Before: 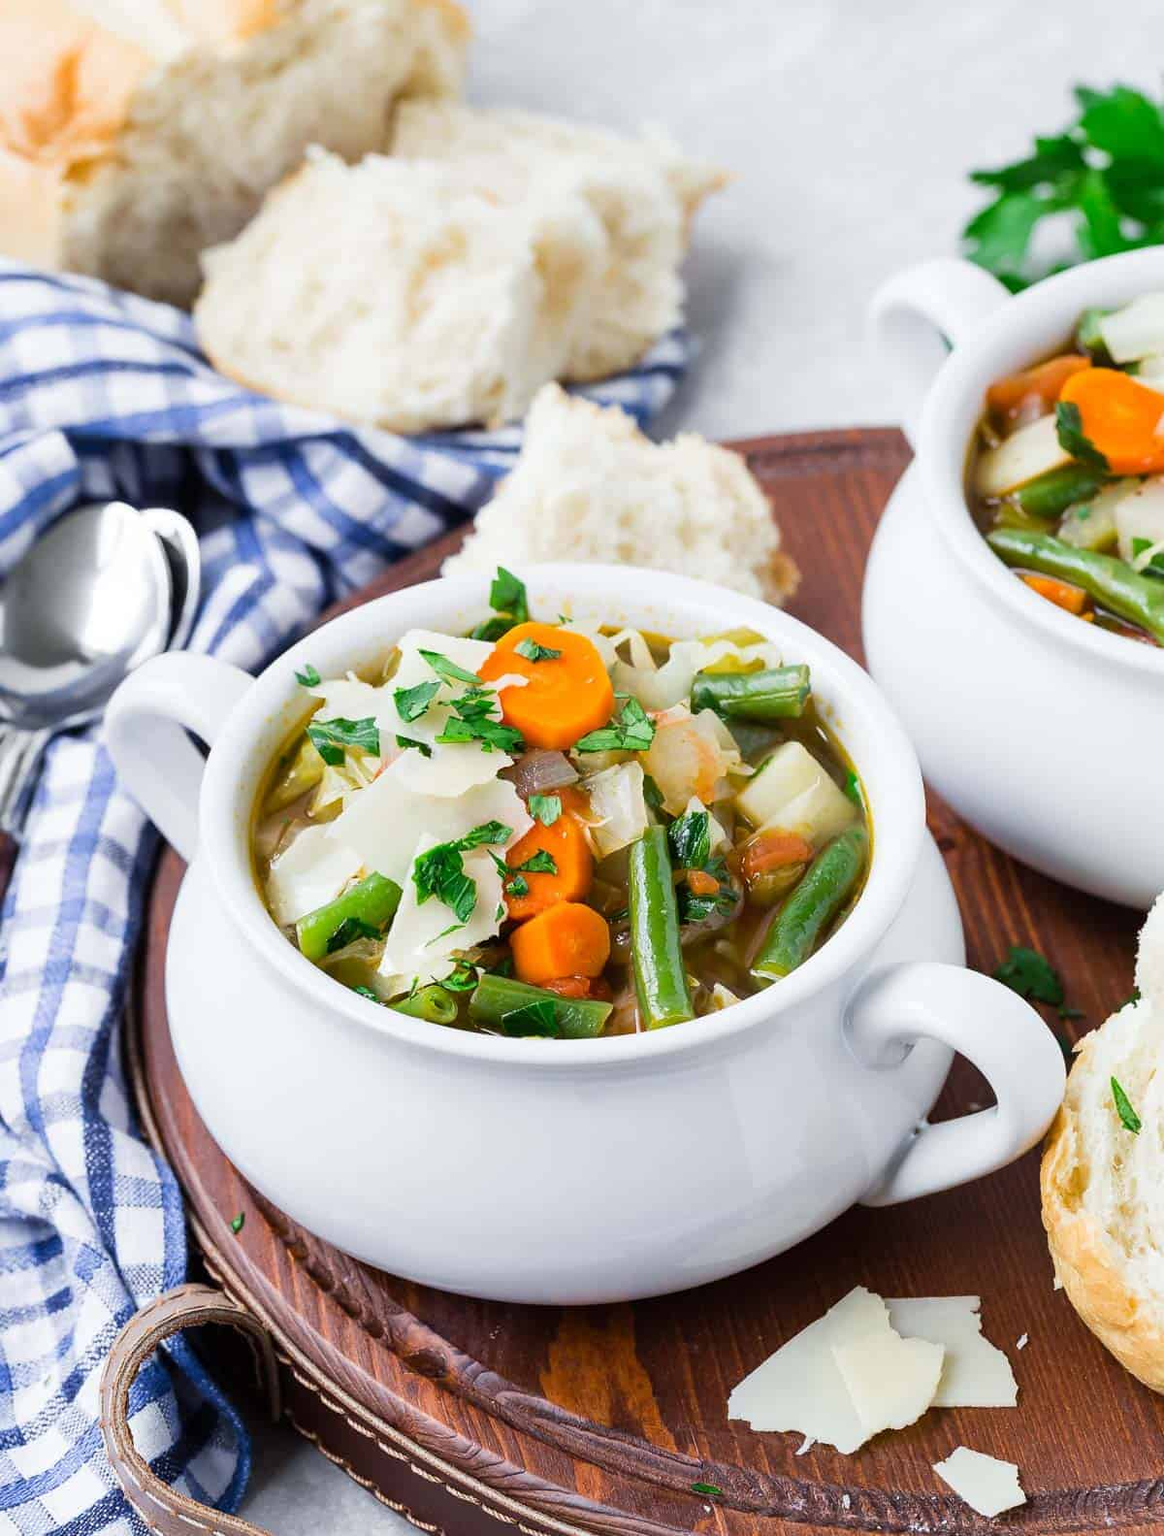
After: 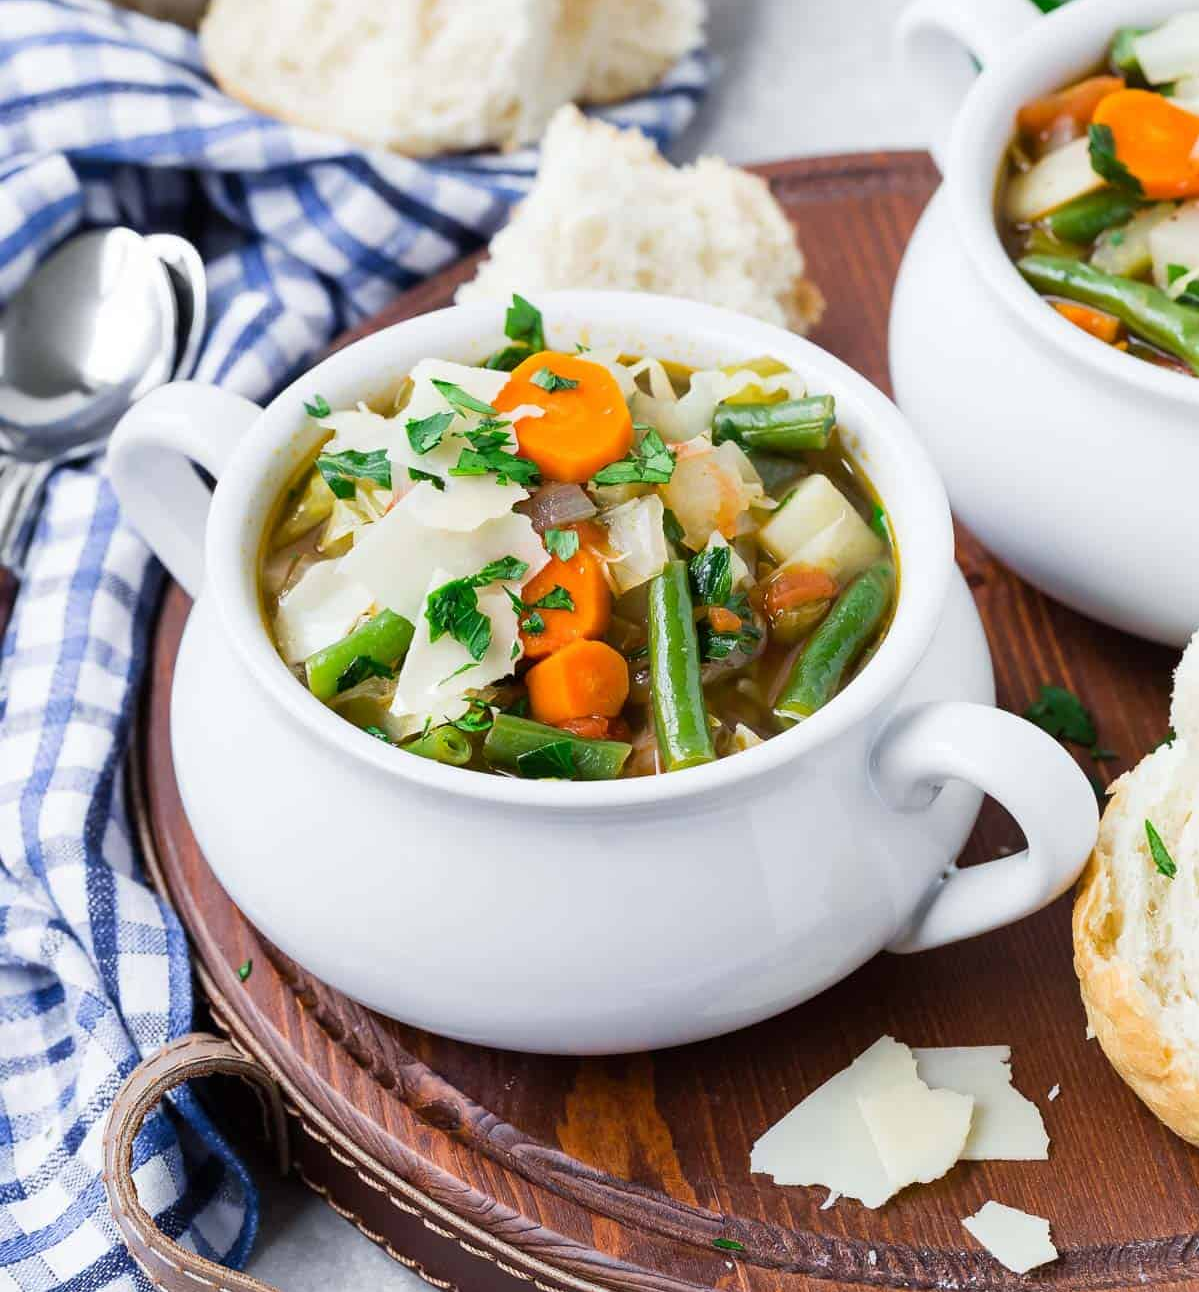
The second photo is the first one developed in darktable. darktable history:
crop and rotate: top 18.34%
